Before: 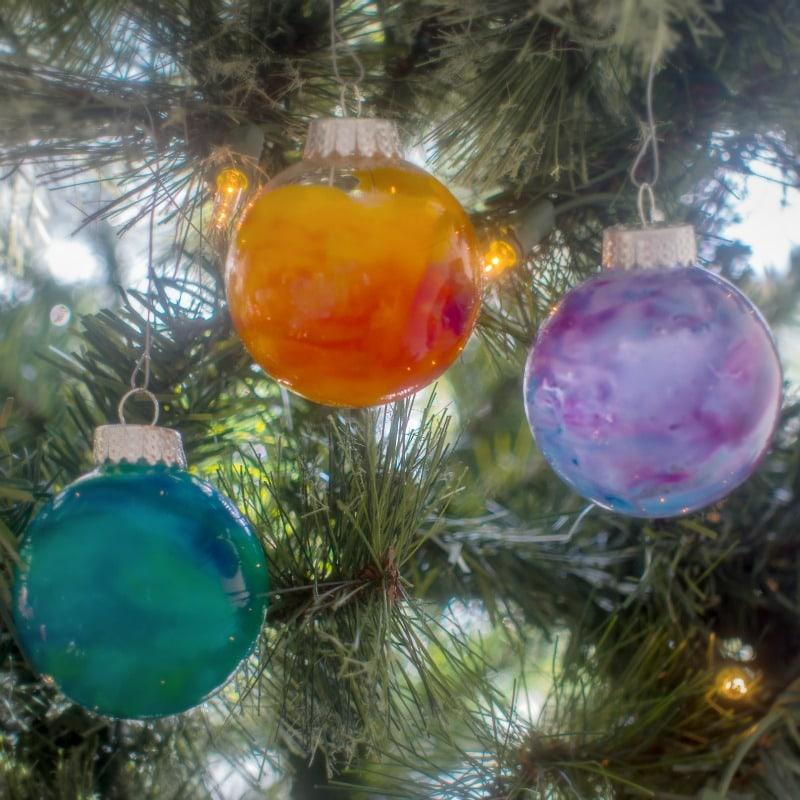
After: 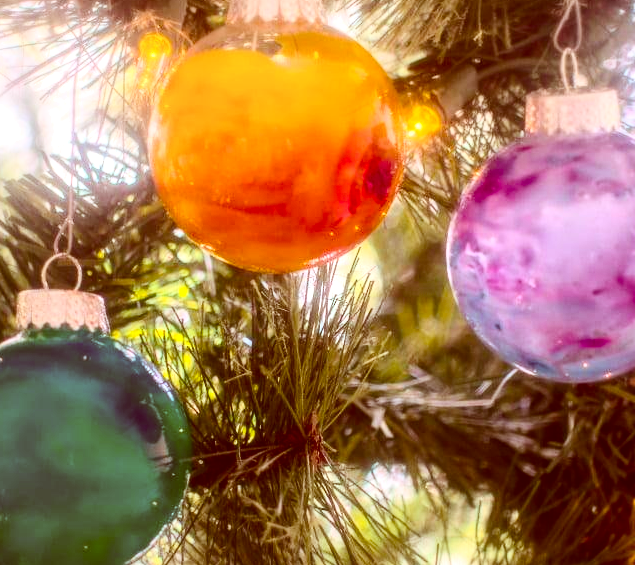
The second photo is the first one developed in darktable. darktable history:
exposure: black level correction 0, exposure 0.5 EV, compensate highlight preservation false
color correction: highlights a* 9.03, highlights b* 8.71, shadows a* 40, shadows b* 40, saturation 0.8
color balance rgb: linear chroma grading › global chroma 15%, perceptual saturation grading › global saturation 30%
shadows and highlights: shadows -21.3, highlights 100, soften with gaussian
contrast brightness saturation: contrast 0.28
crop: left 9.712%, top 16.928%, right 10.845%, bottom 12.332%
